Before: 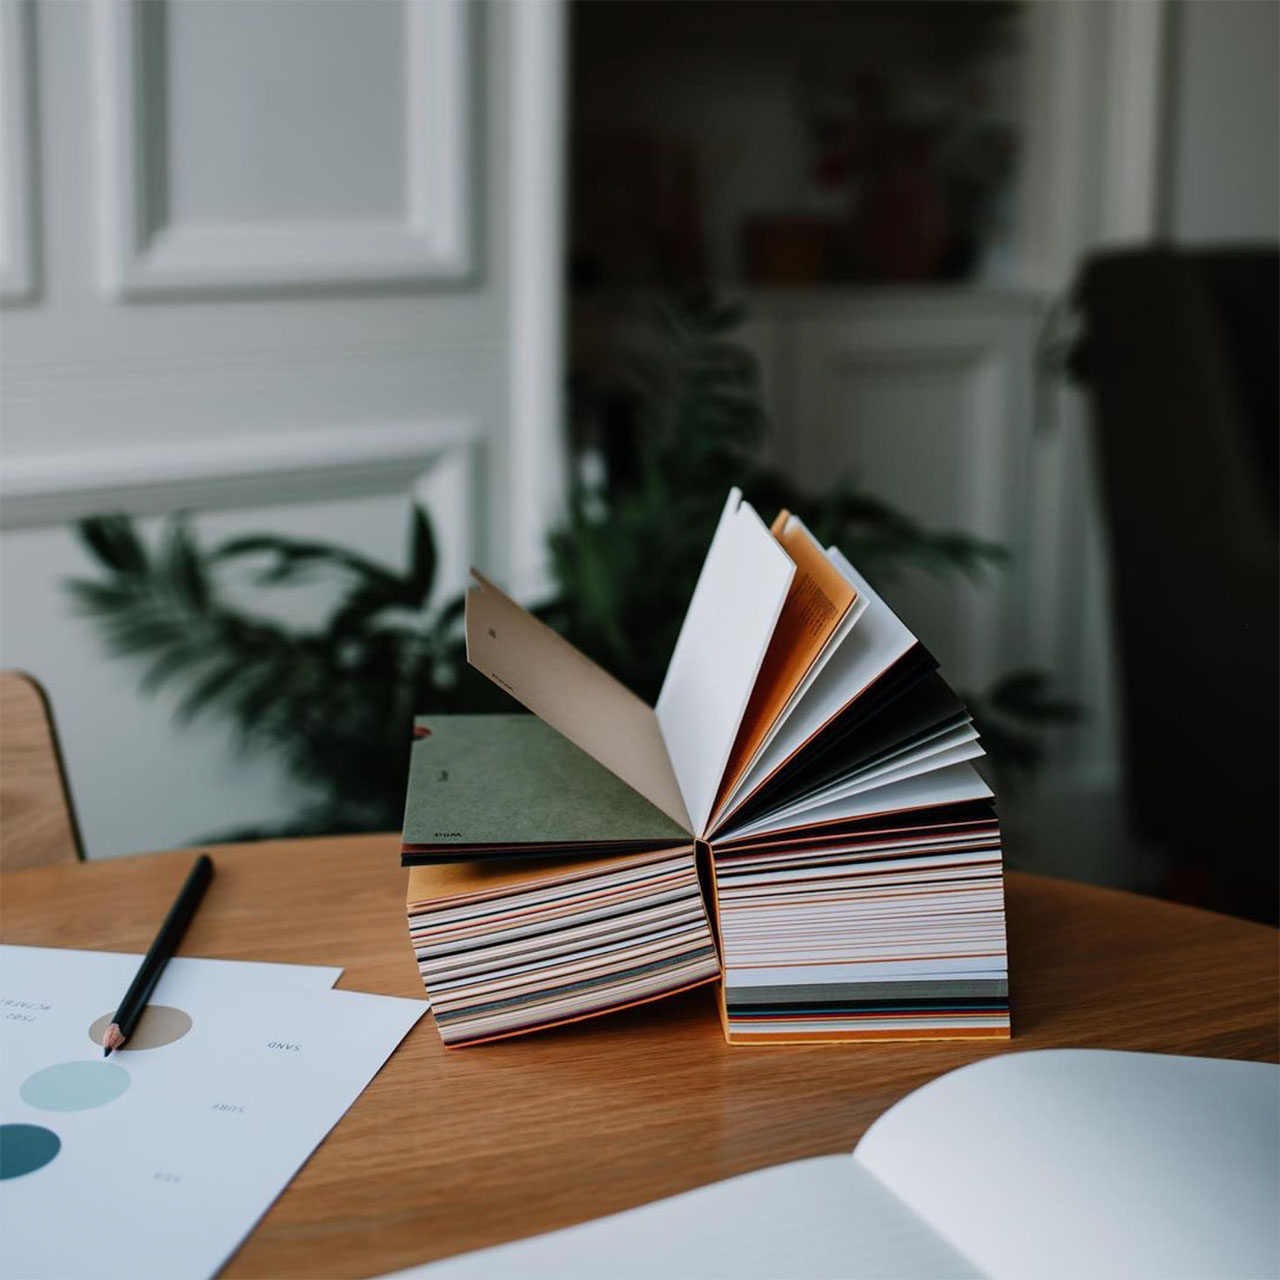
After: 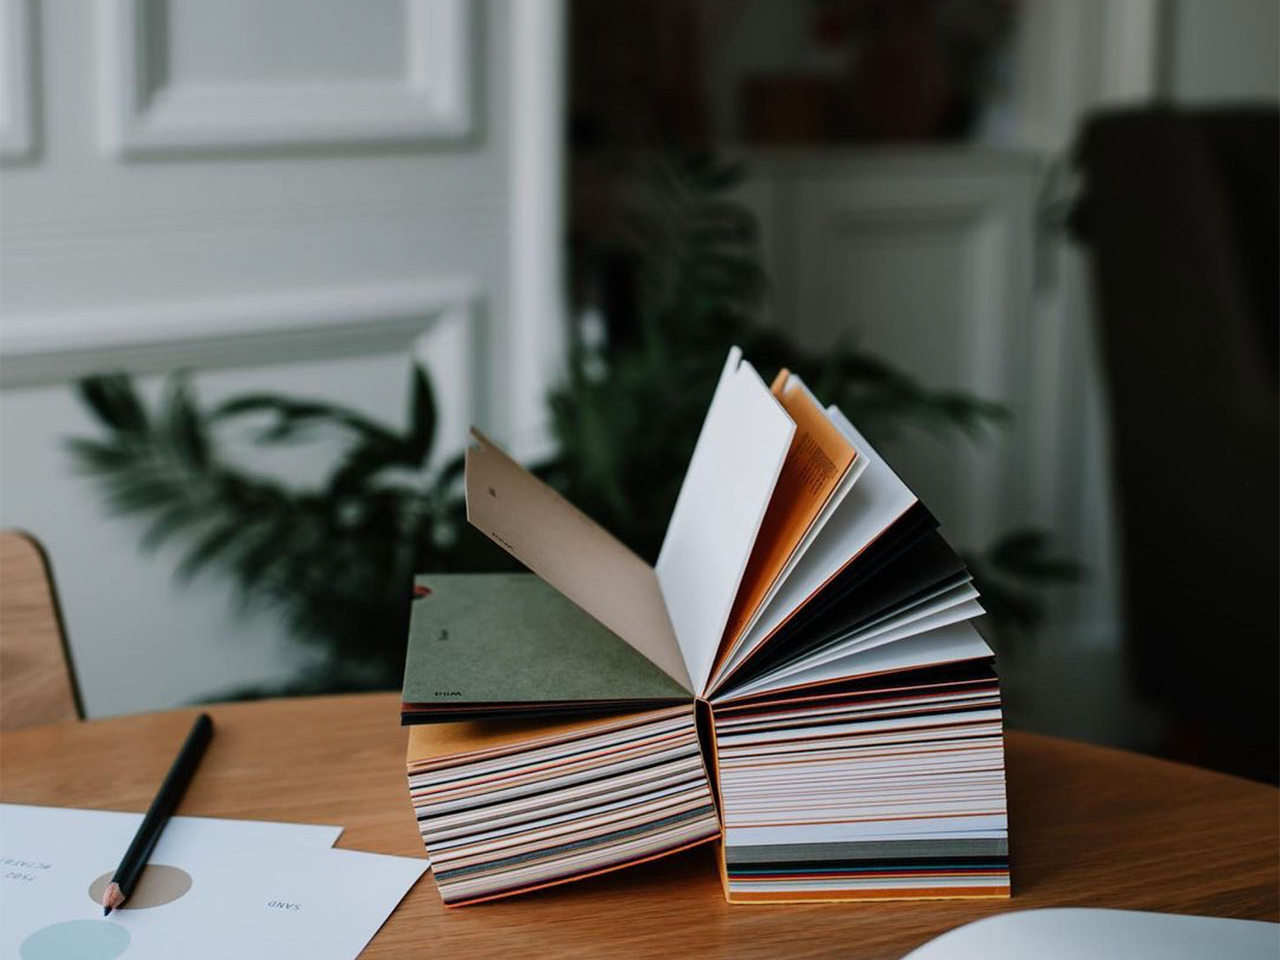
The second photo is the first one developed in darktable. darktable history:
crop: top 11.032%, bottom 13.949%
